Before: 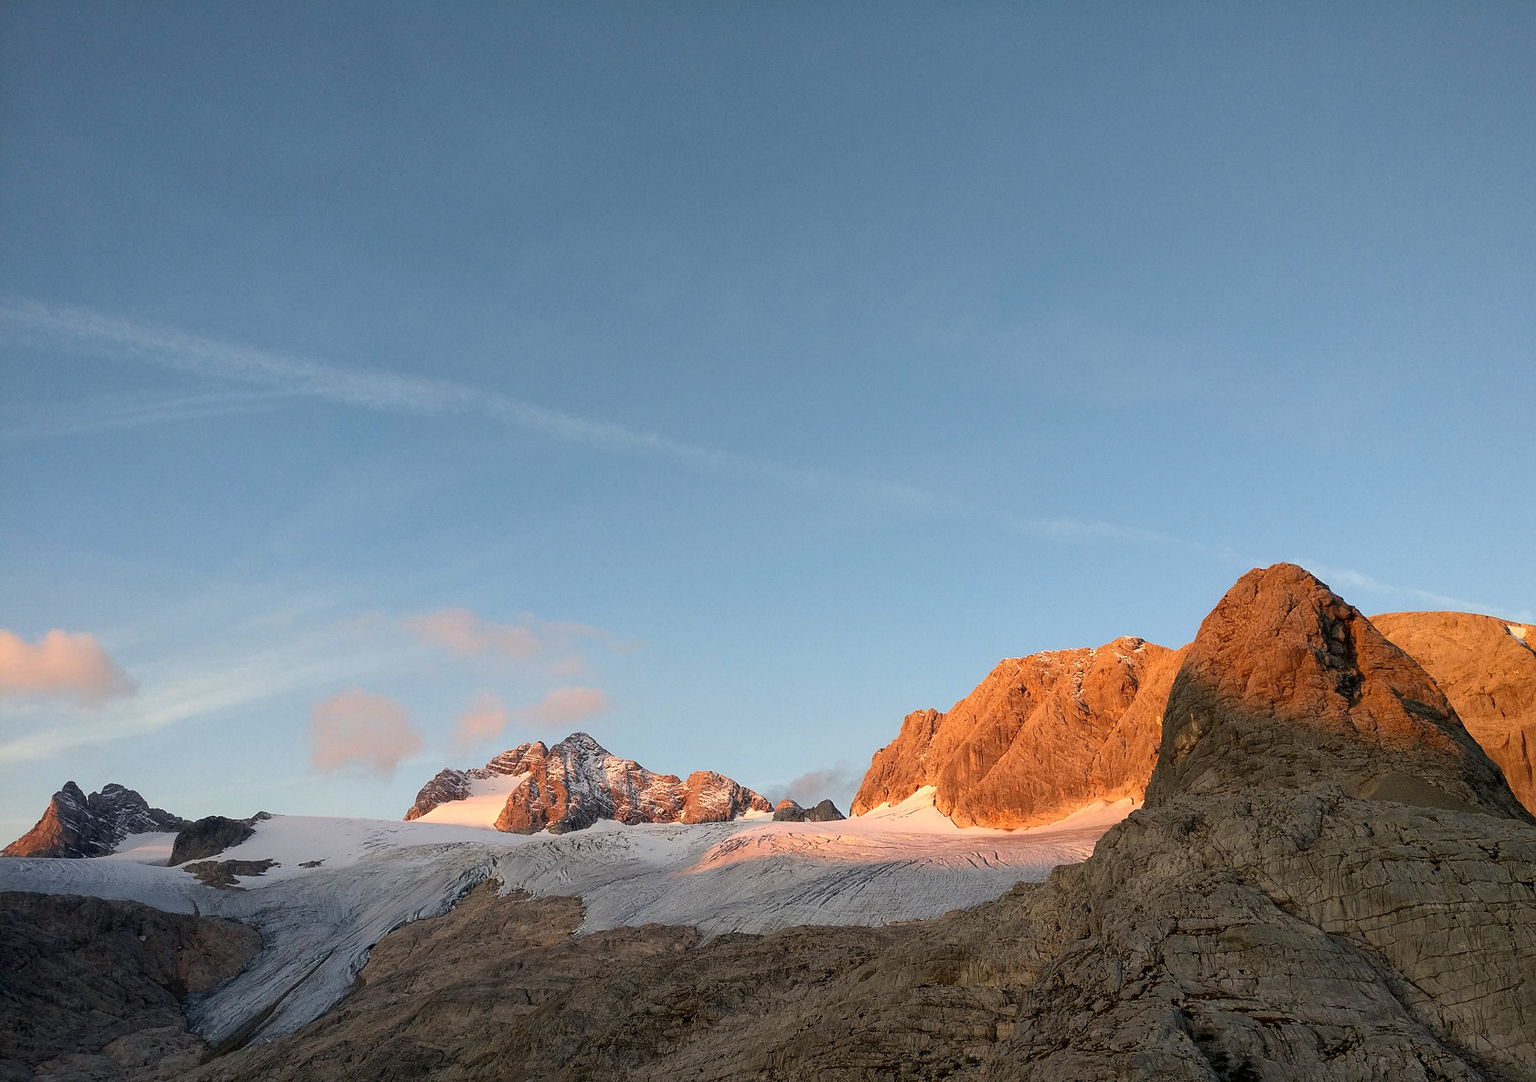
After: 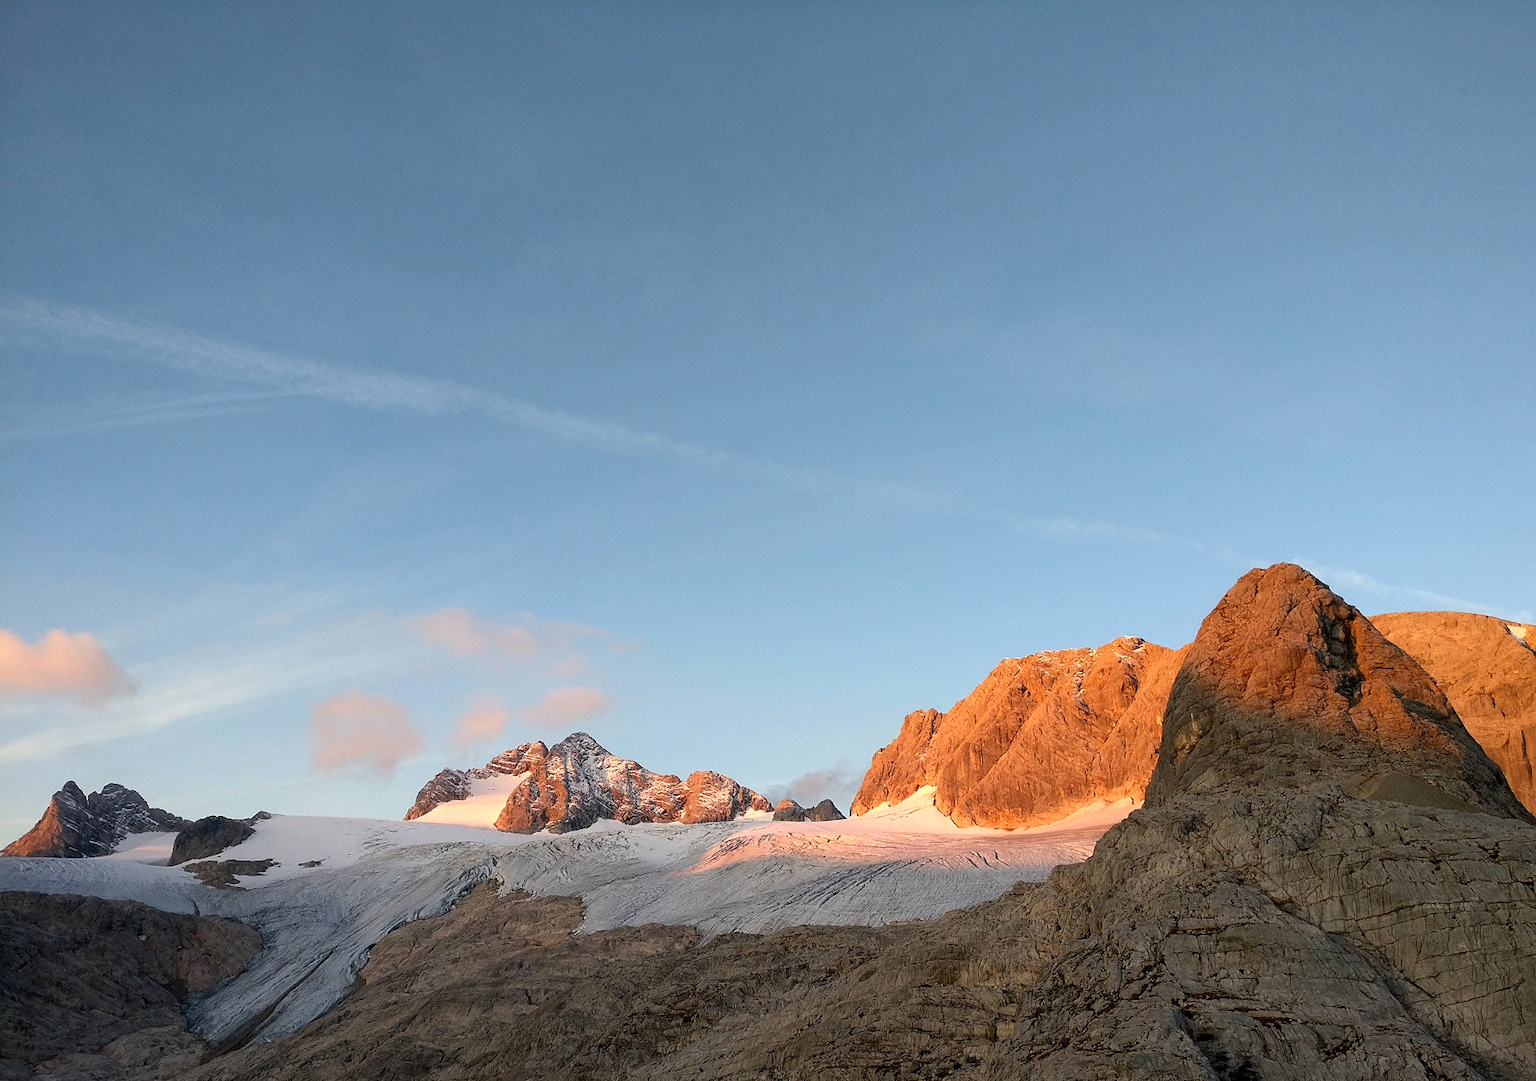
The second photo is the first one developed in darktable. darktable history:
levels: mode automatic, levels [0.062, 0.494, 0.925]
exposure: exposure 0.201 EV, compensate highlight preservation false
